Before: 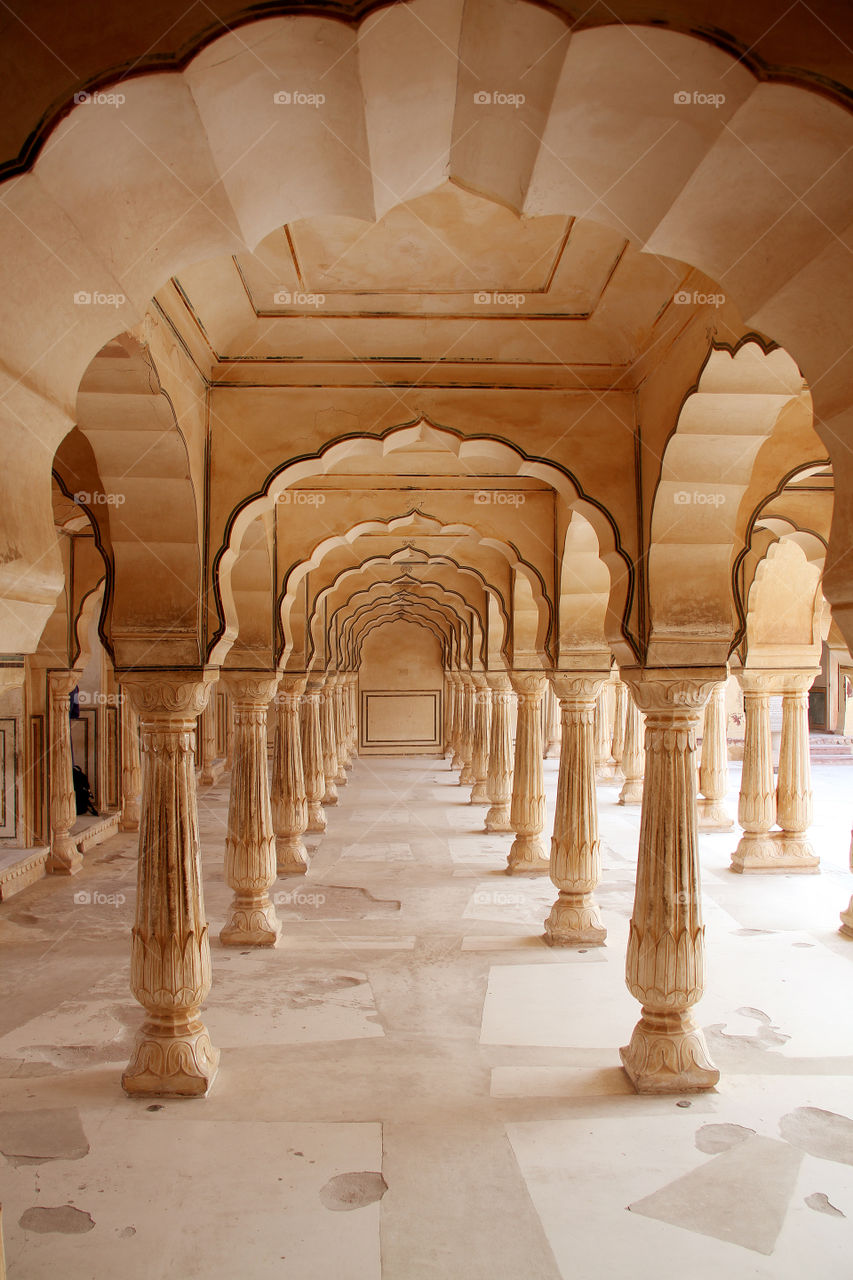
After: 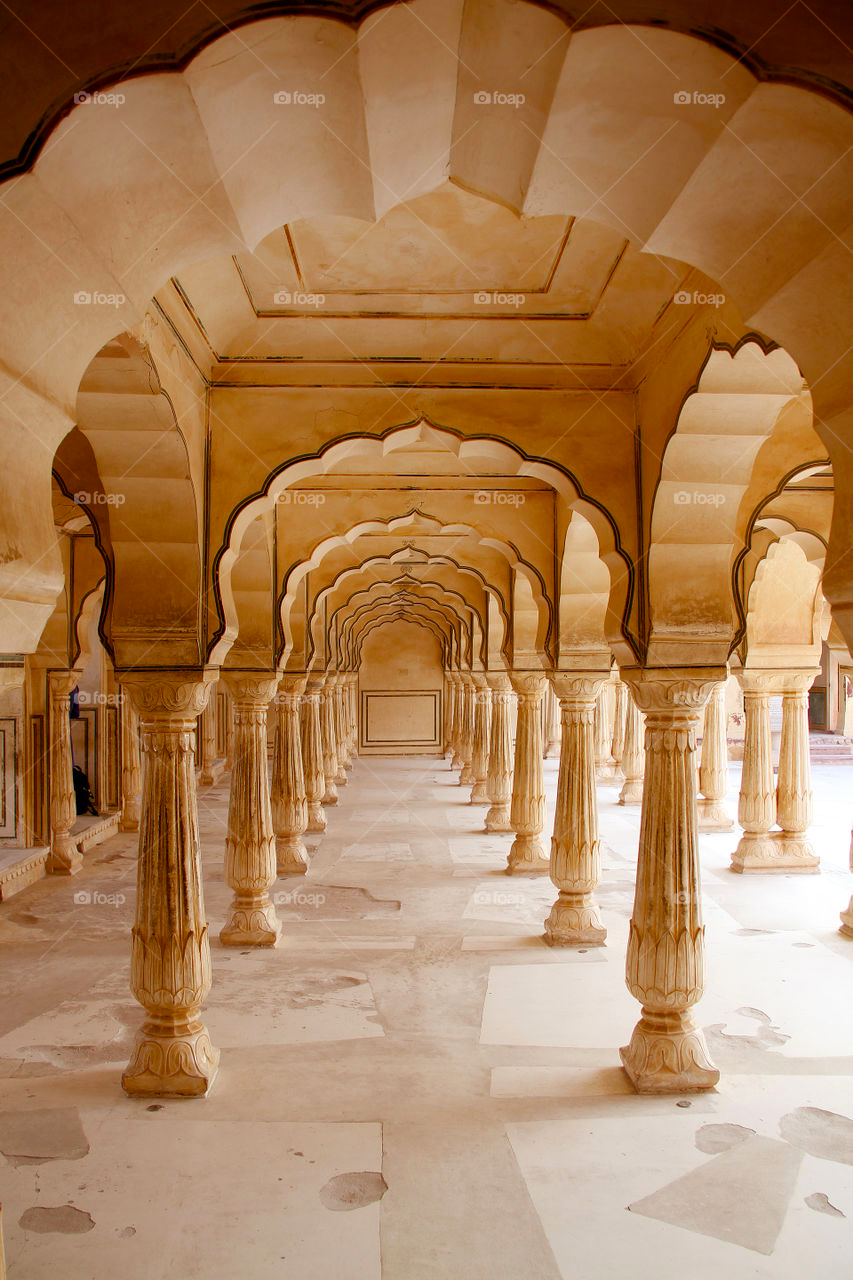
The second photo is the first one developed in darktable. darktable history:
color balance rgb: perceptual saturation grading › global saturation 15.264%, perceptual saturation grading › highlights -19.392%, perceptual saturation grading › shadows 20.319%, global vibrance 20%
